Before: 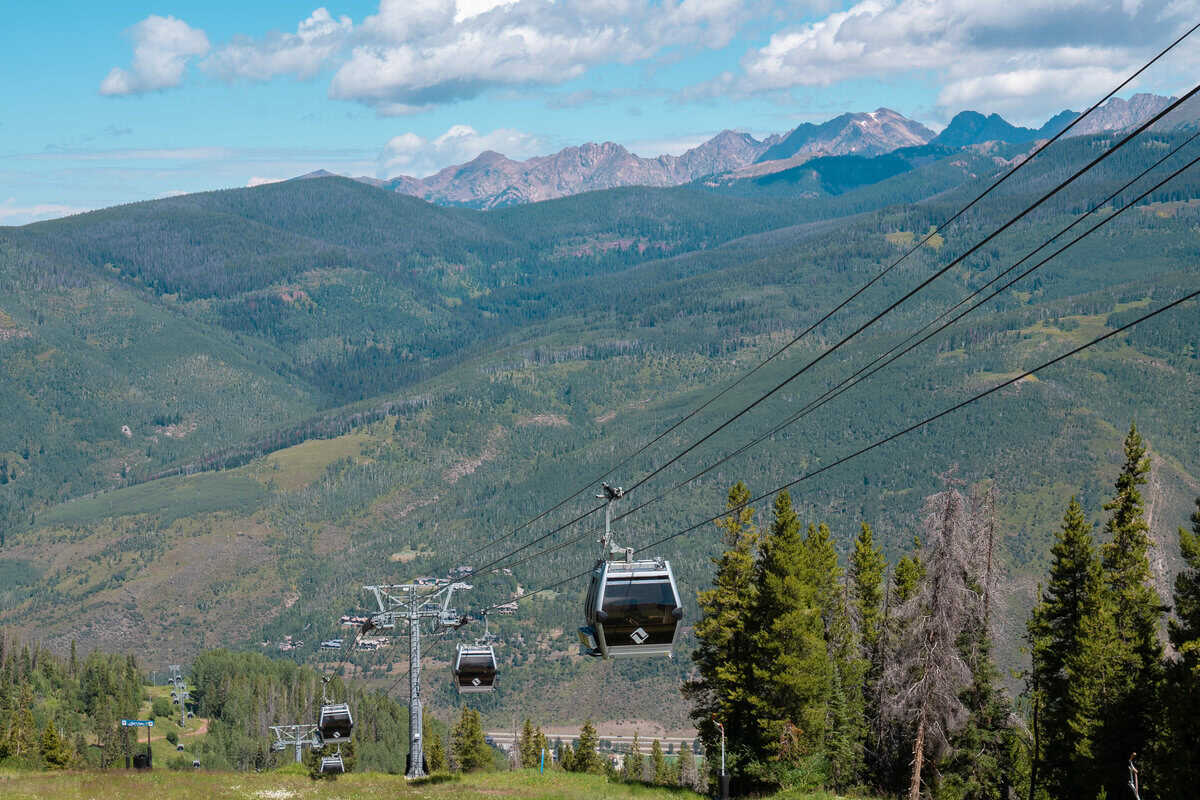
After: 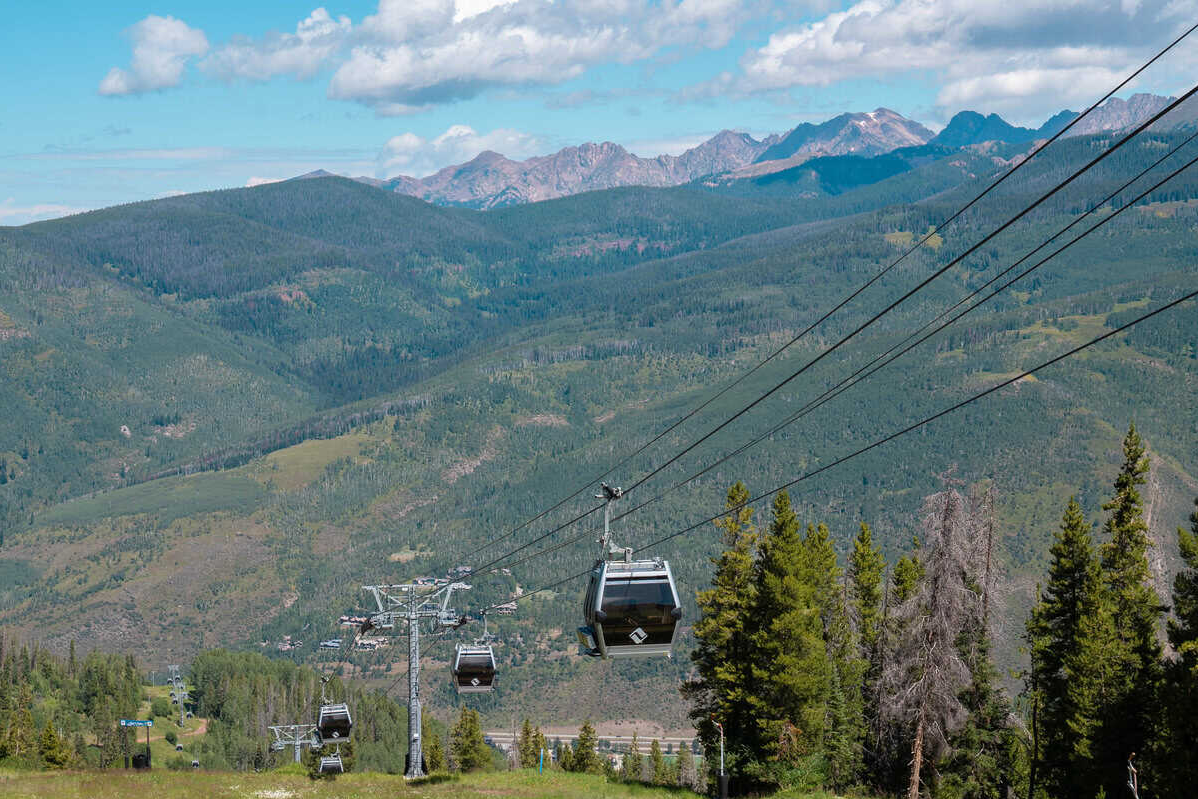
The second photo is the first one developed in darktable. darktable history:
white balance: emerald 1
crop and rotate: left 0.126%
